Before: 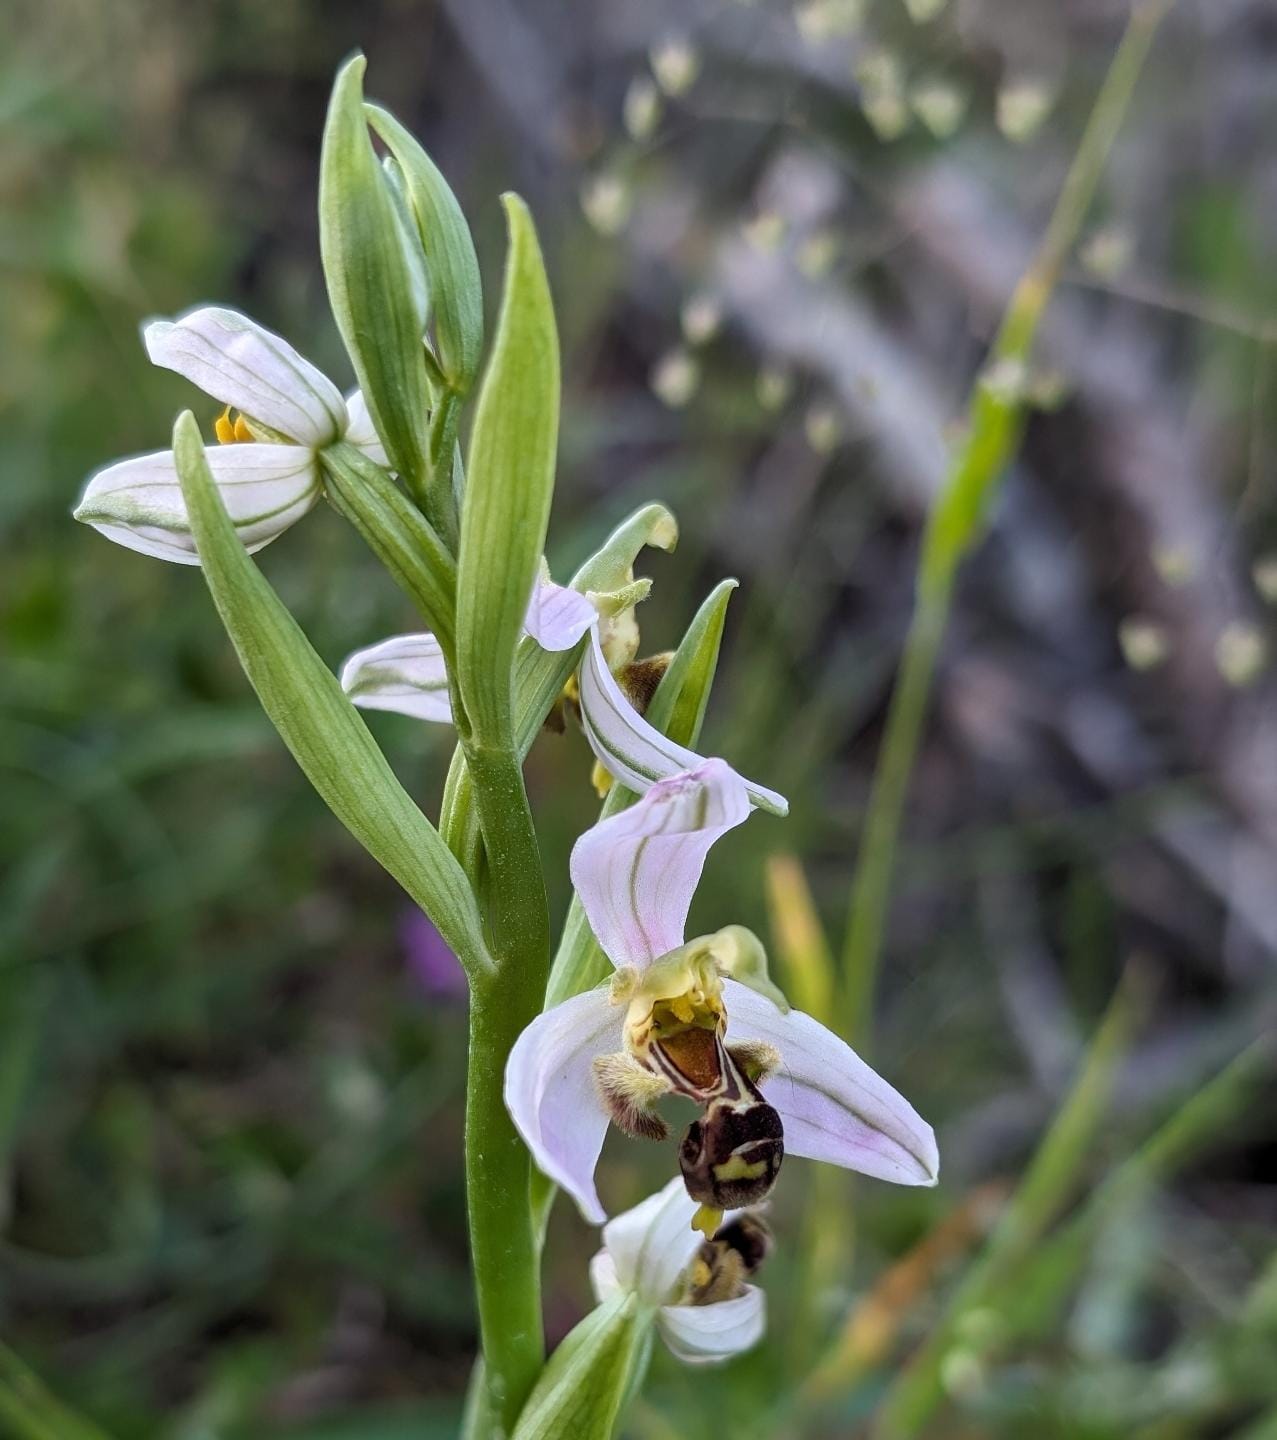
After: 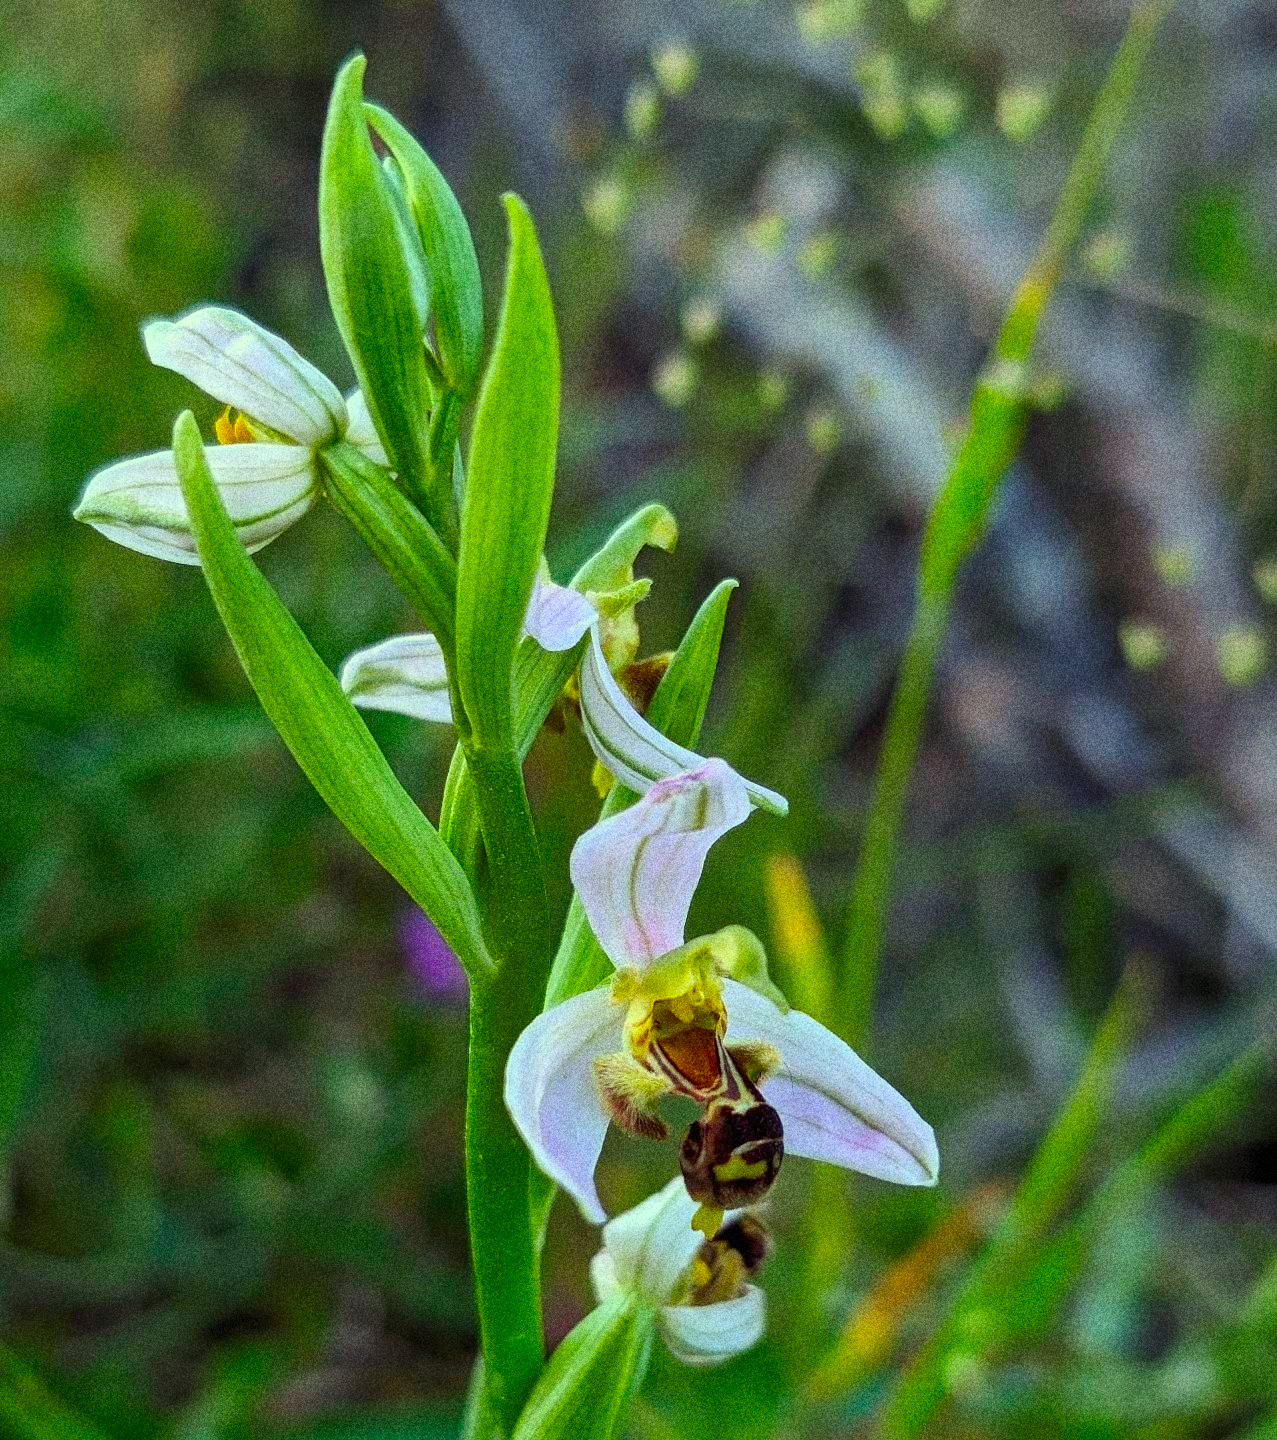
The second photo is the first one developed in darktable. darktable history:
color correction: highlights a* -10.77, highlights b* 9.8, saturation 1.72
grain: coarseness 14.49 ISO, strength 48.04%, mid-tones bias 35%
